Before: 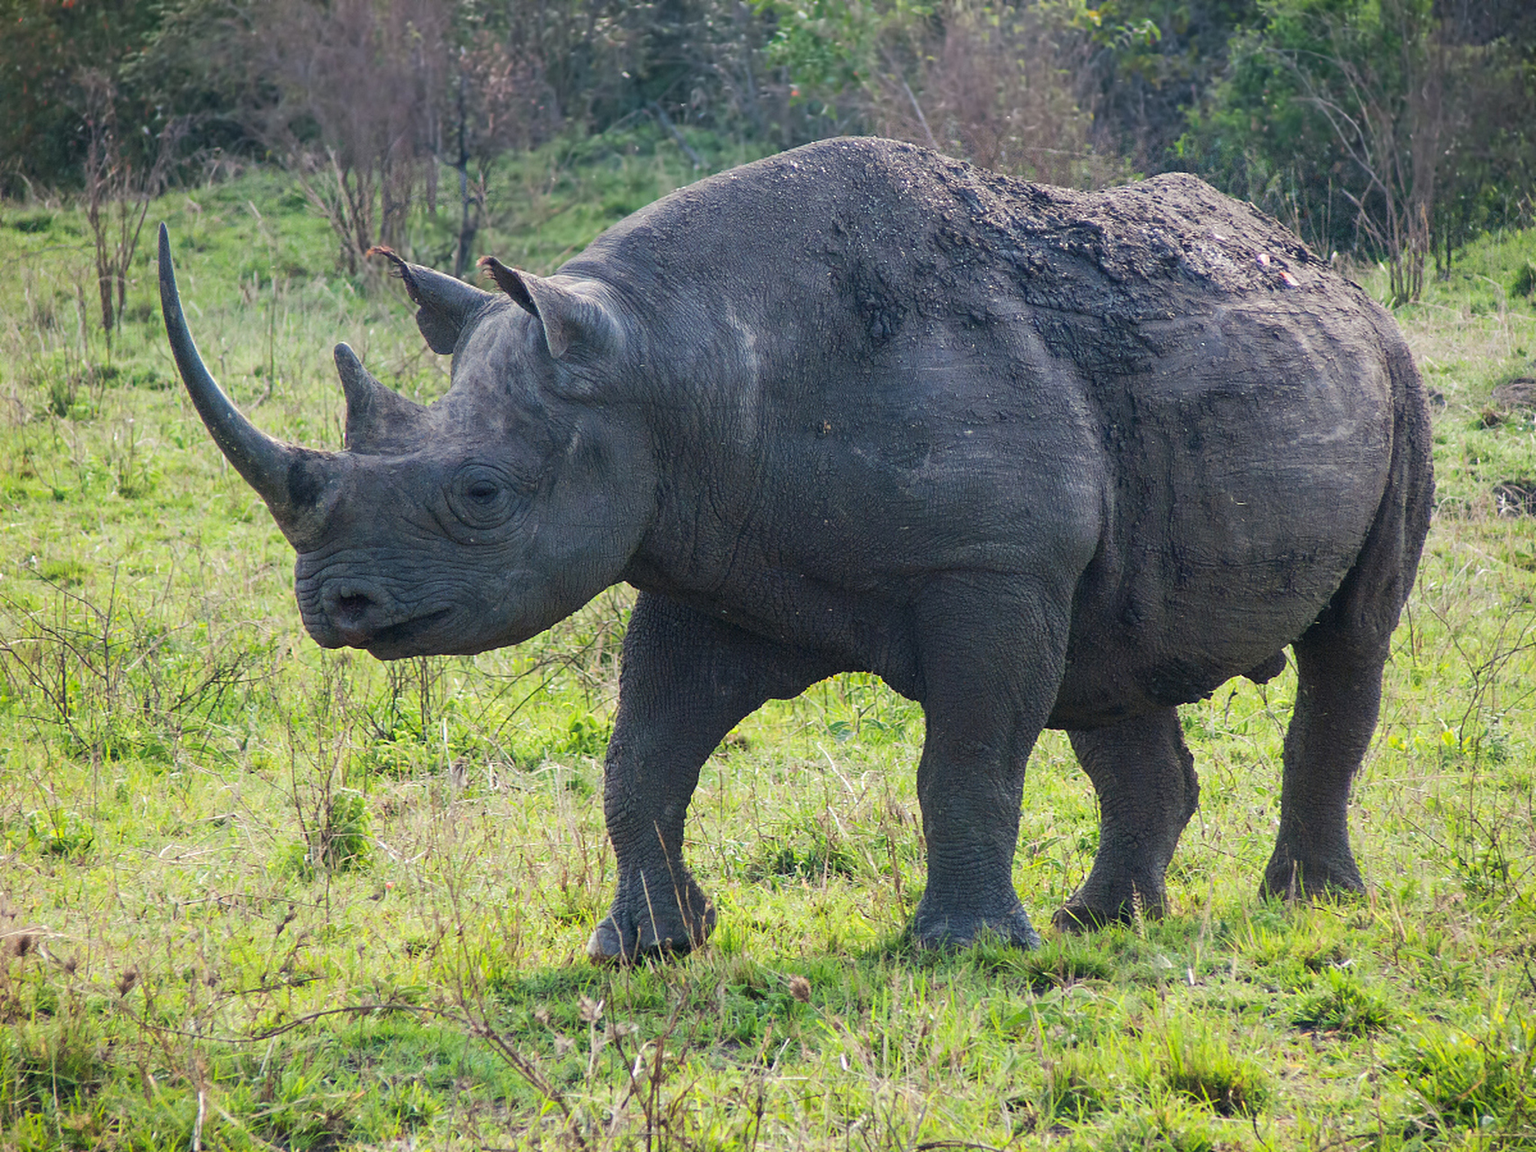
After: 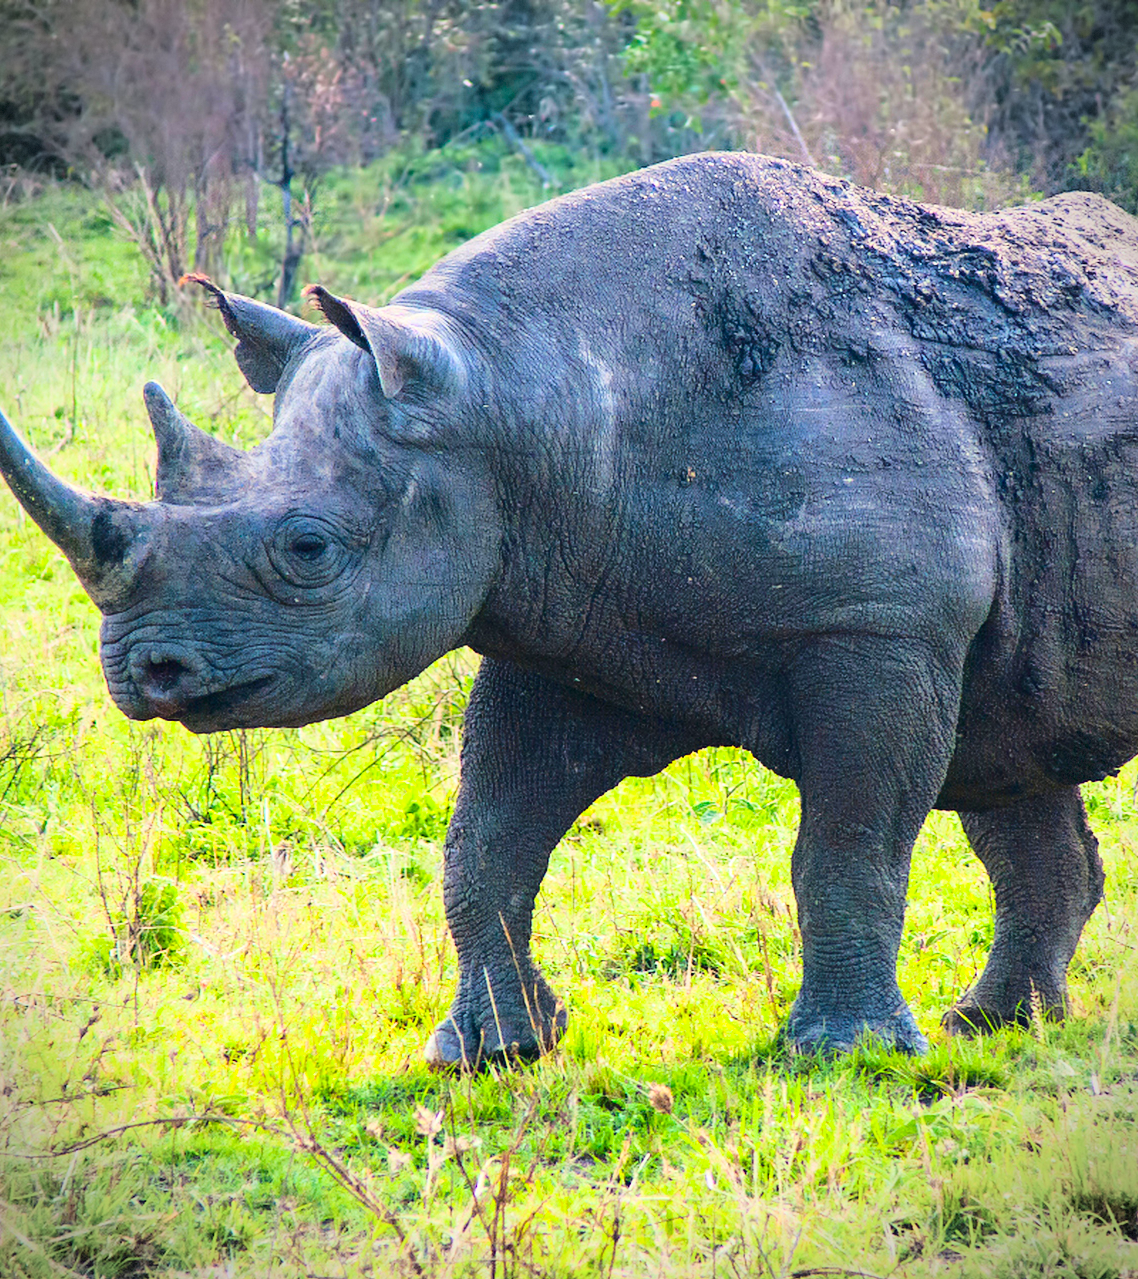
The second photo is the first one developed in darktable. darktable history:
vignetting: dithering 8-bit output
color balance rgb: perceptual saturation grading › global saturation 20.638%, perceptual saturation grading › highlights -19.874%, perceptual saturation grading › shadows 29.468%, global vibrance 41.034%
crop and rotate: left 13.378%, right 19.926%
base curve: curves: ch0 [(0, 0) (0.028, 0.03) (0.105, 0.232) (0.387, 0.748) (0.754, 0.968) (1, 1)]
